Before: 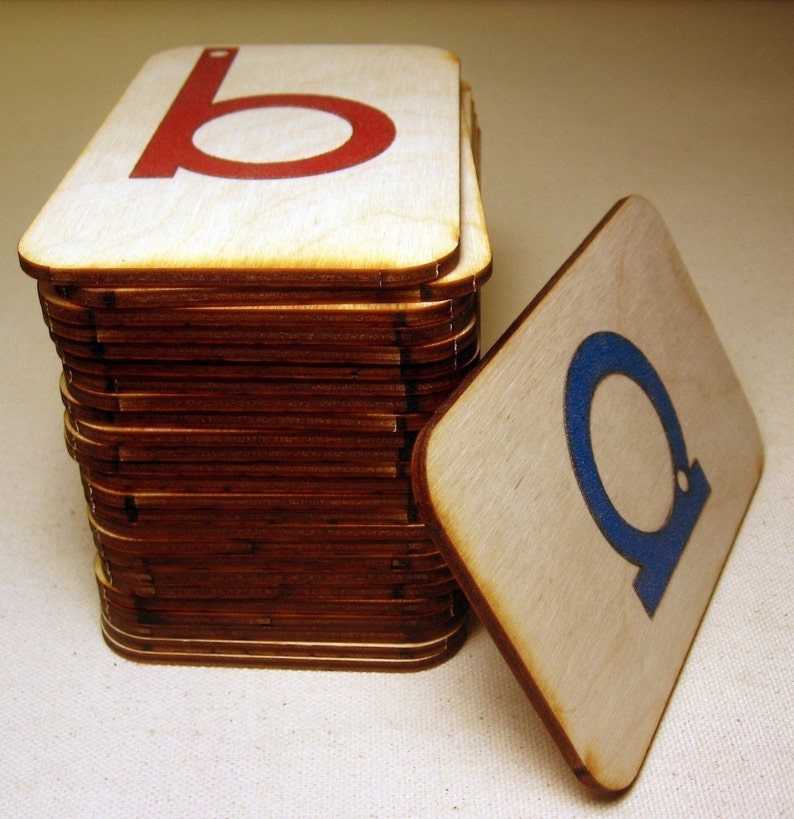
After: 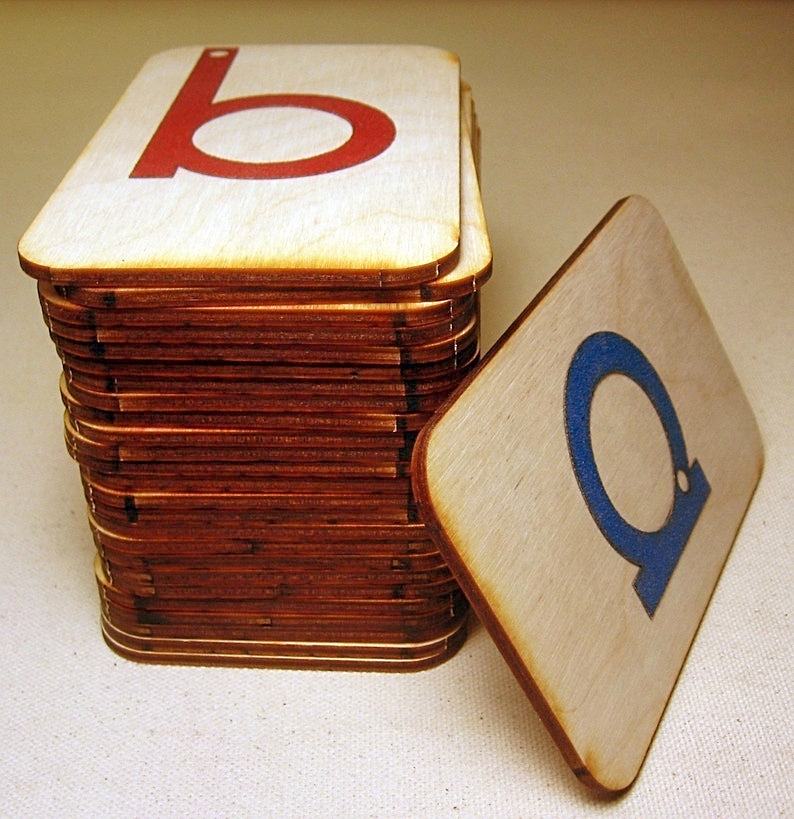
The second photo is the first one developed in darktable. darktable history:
sharpen: on, module defaults
tone equalizer: -7 EV 0.158 EV, -6 EV 0.629 EV, -5 EV 1.13 EV, -4 EV 1.34 EV, -3 EV 1.16 EV, -2 EV 0.6 EV, -1 EV 0.162 EV, smoothing diameter 24.9%, edges refinement/feathering 13.33, preserve details guided filter
